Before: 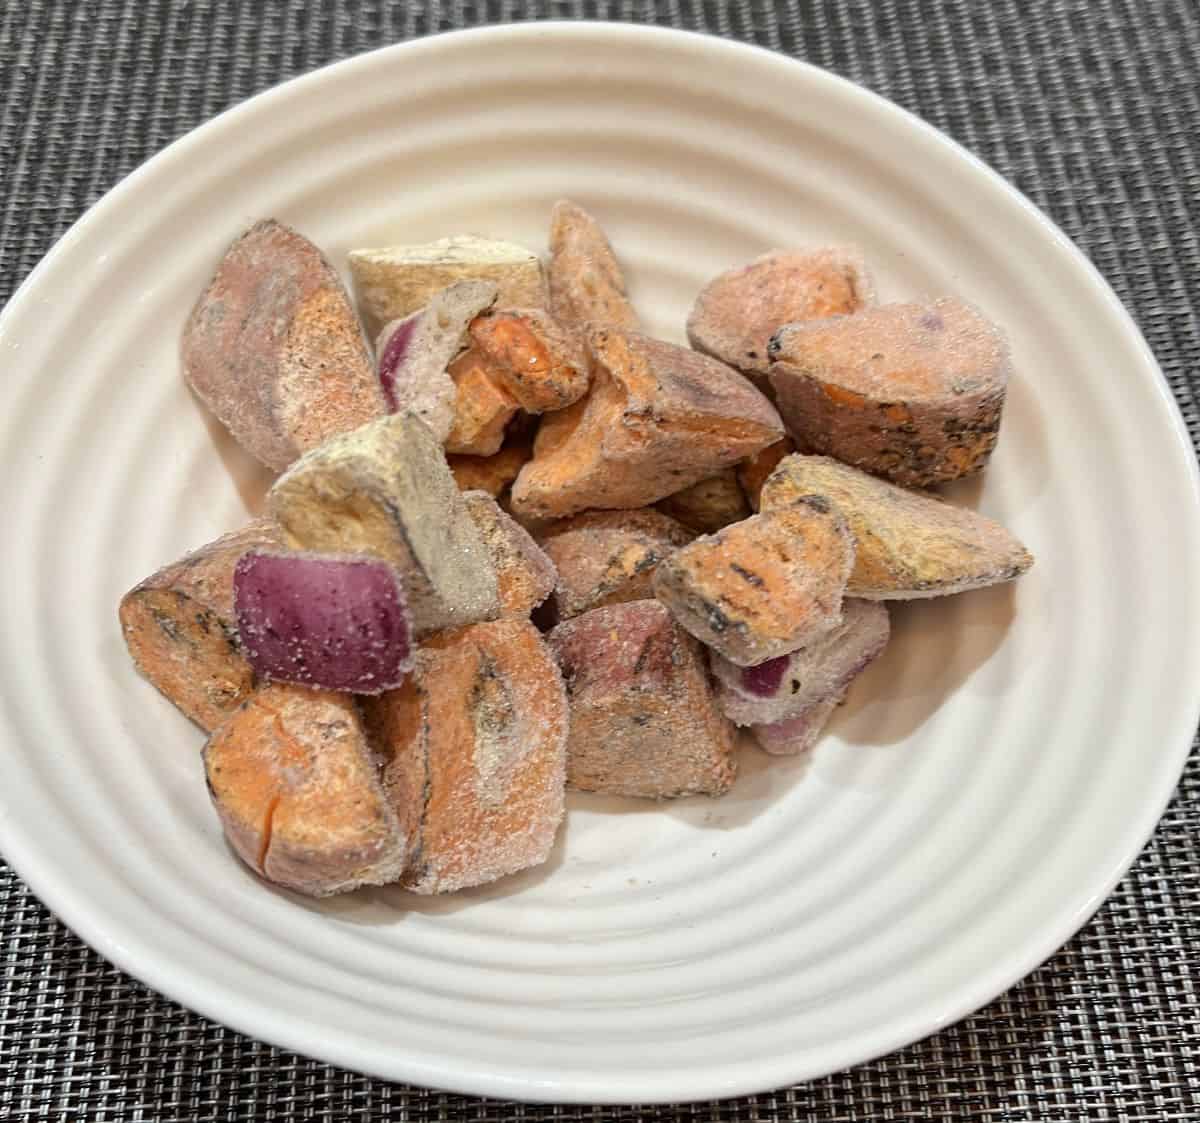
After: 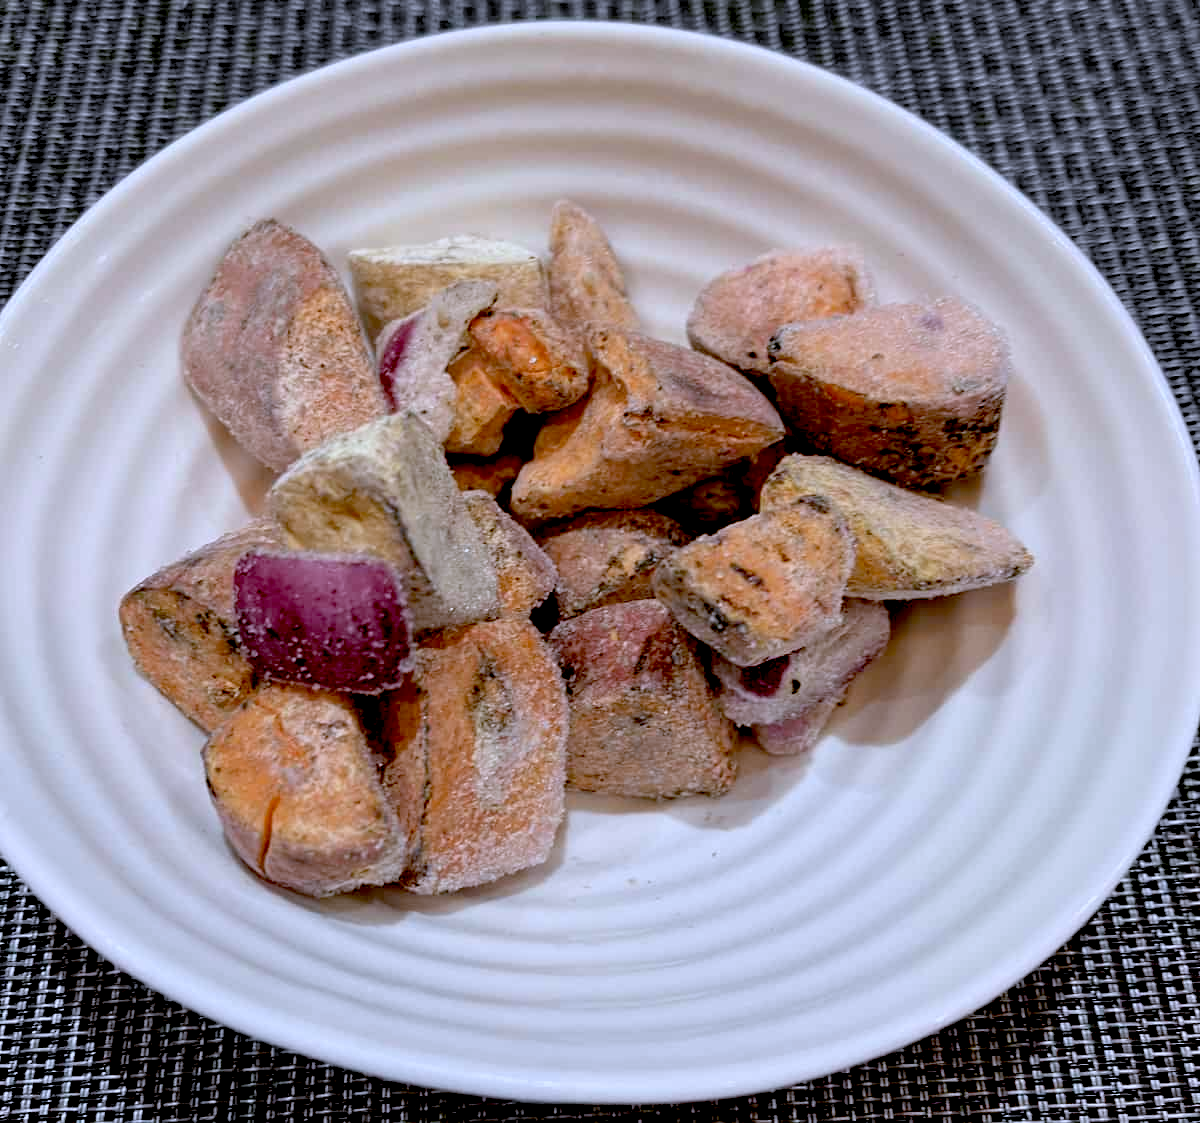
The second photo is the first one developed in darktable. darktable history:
exposure: black level correction 0.046, exposure -0.228 EV, compensate highlight preservation false
color calibration: illuminant as shot in camera, x 0.377, y 0.392, temperature 4169.3 K, saturation algorithm version 1 (2020)
